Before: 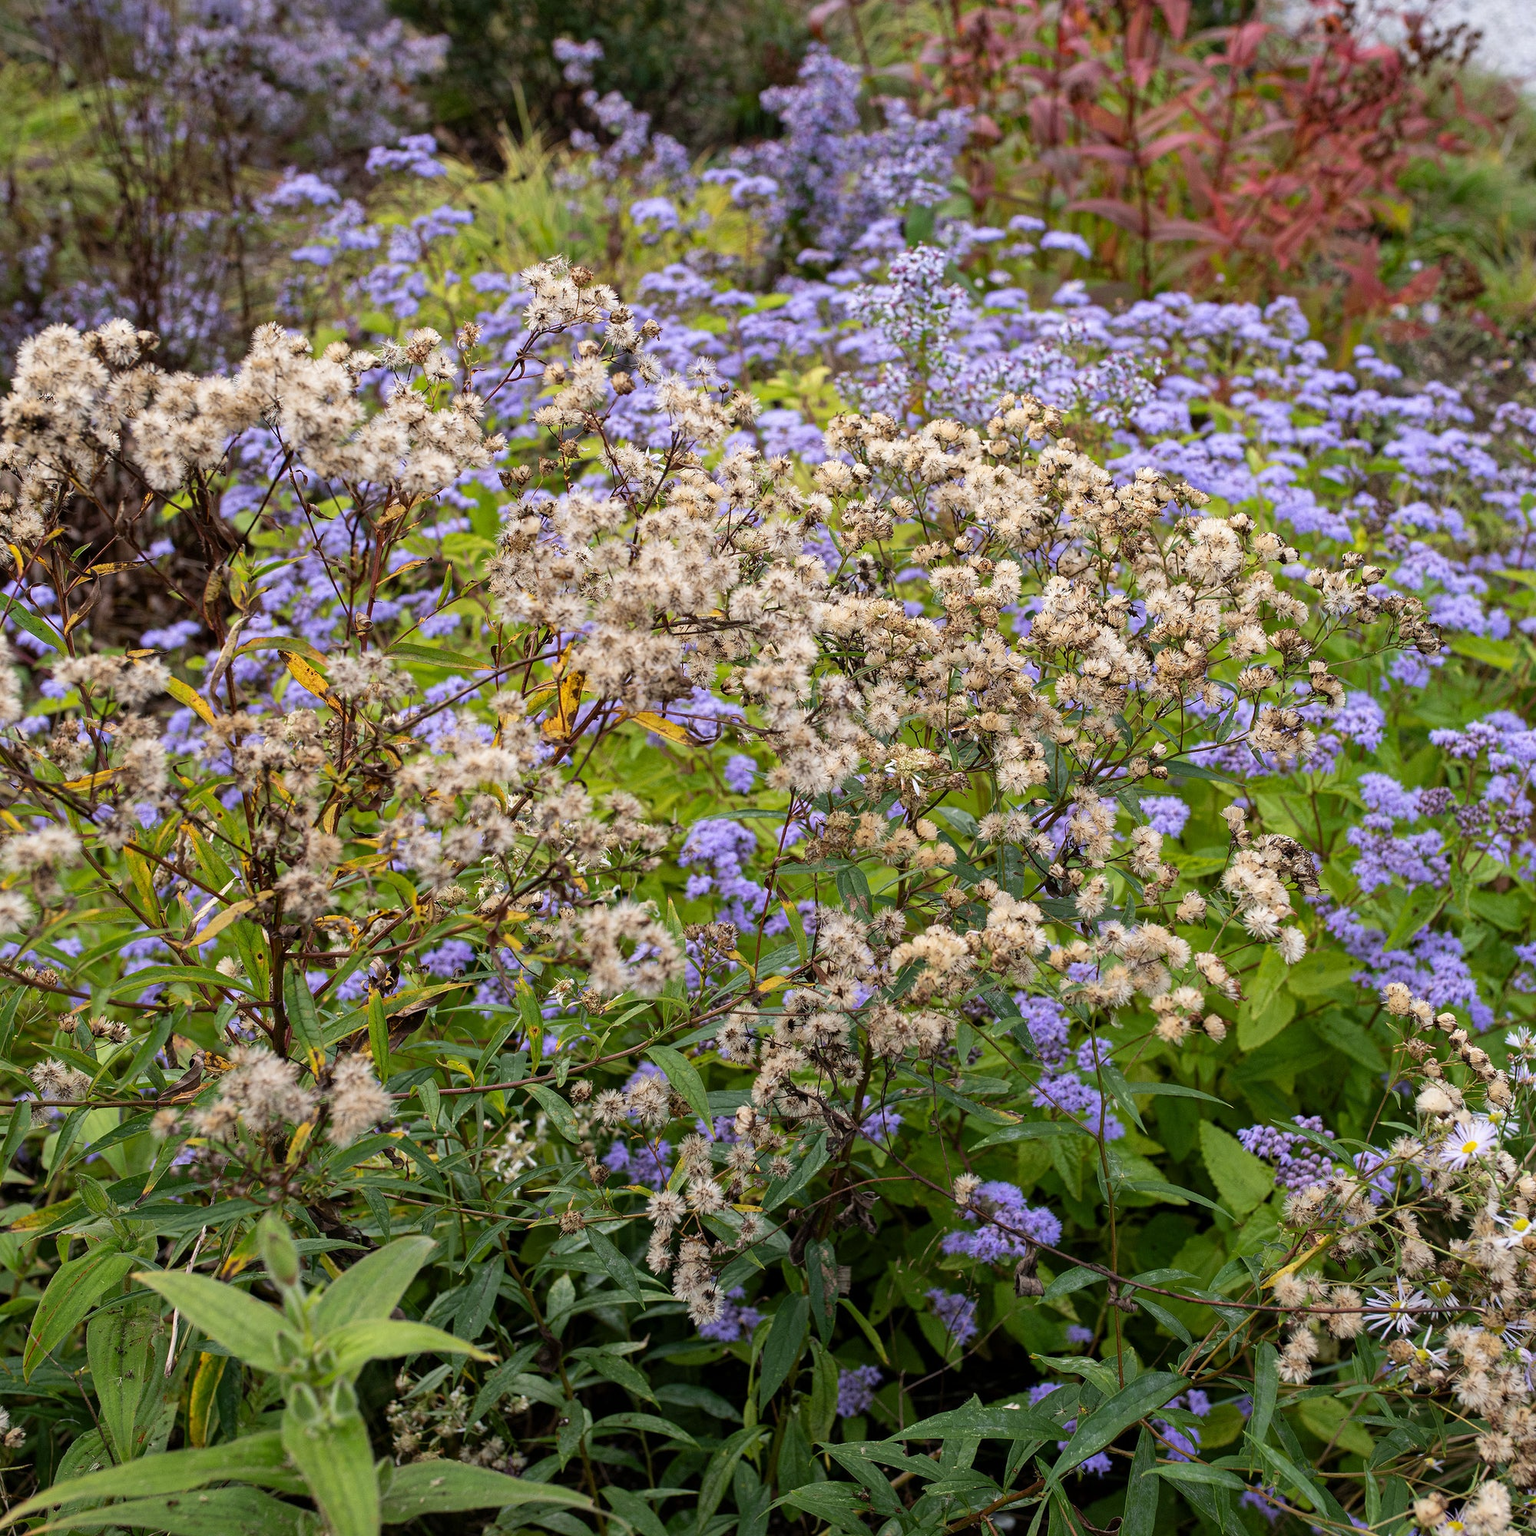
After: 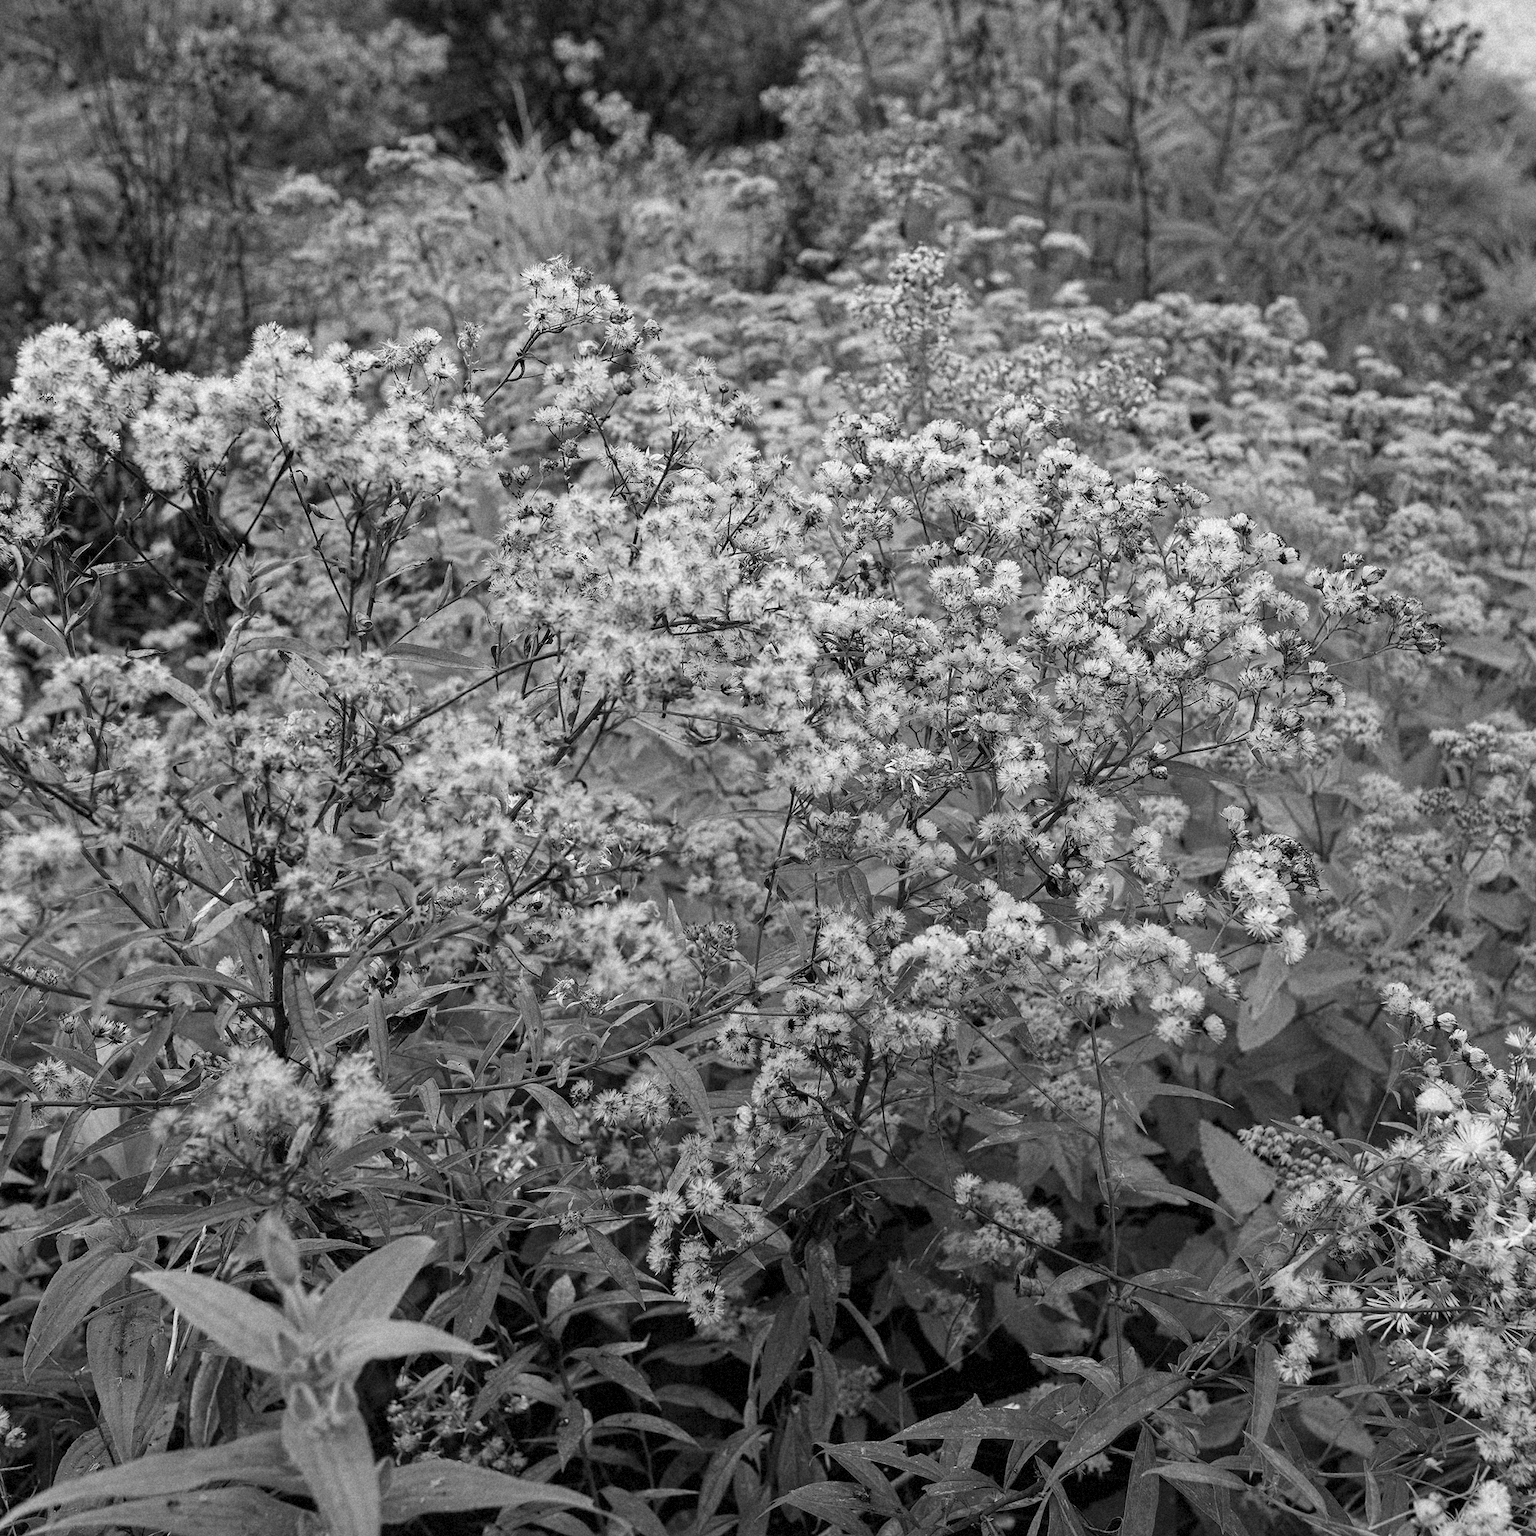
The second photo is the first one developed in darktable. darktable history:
monochrome: a 16.06, b 15.48, size 1
grain: mid-tones bias 0%
